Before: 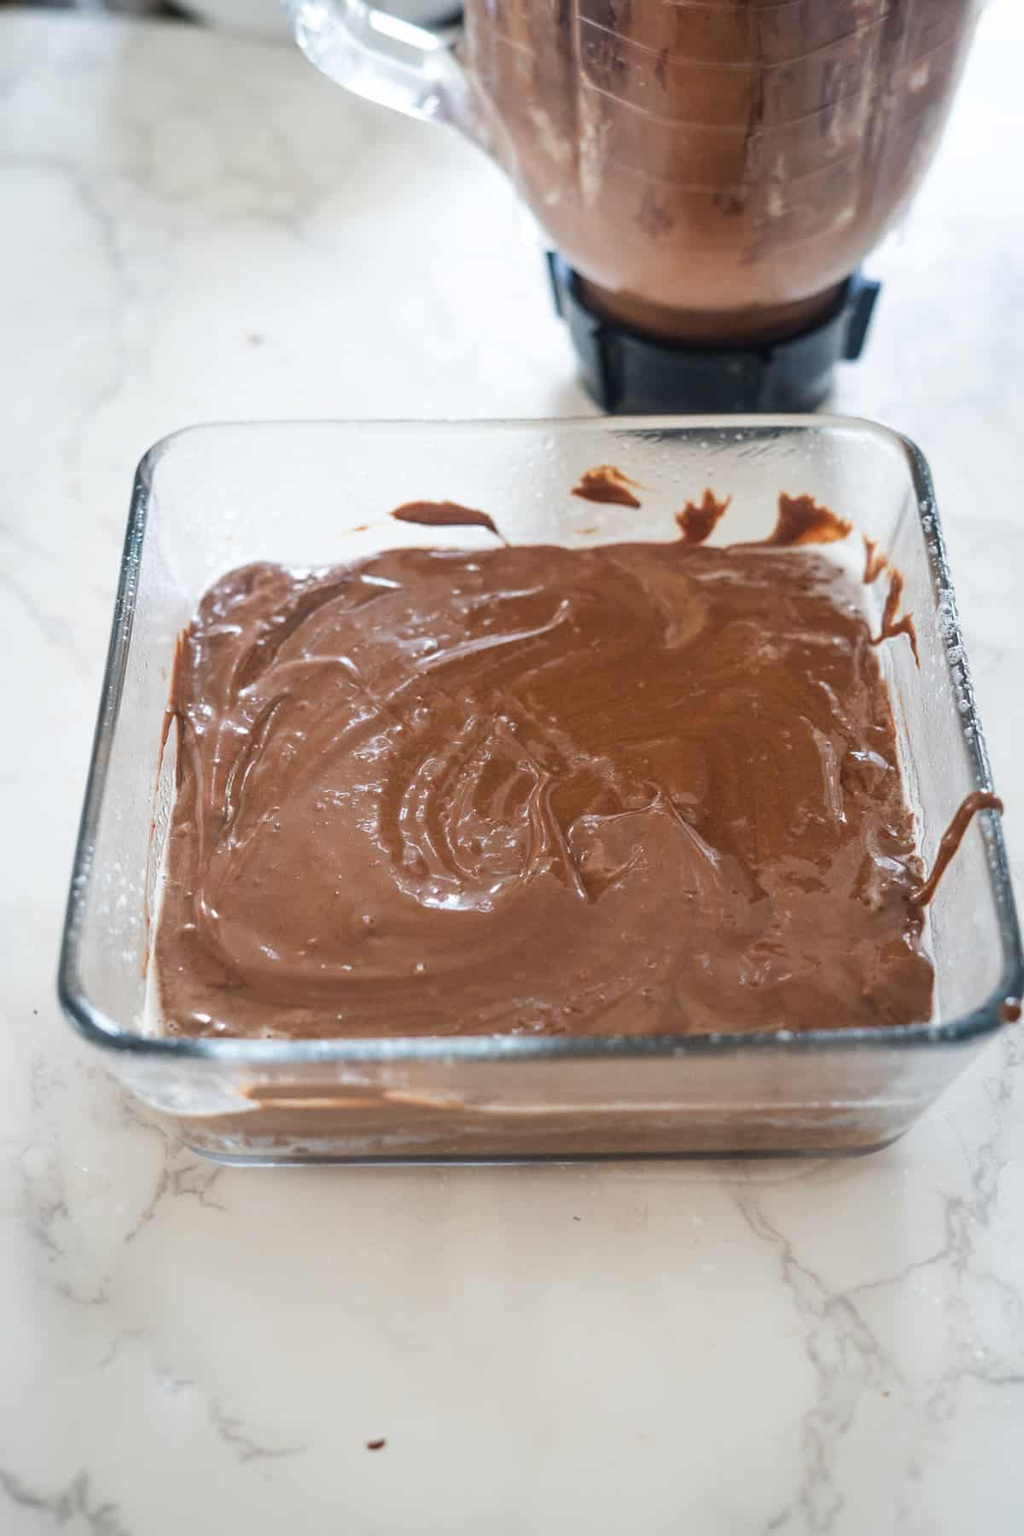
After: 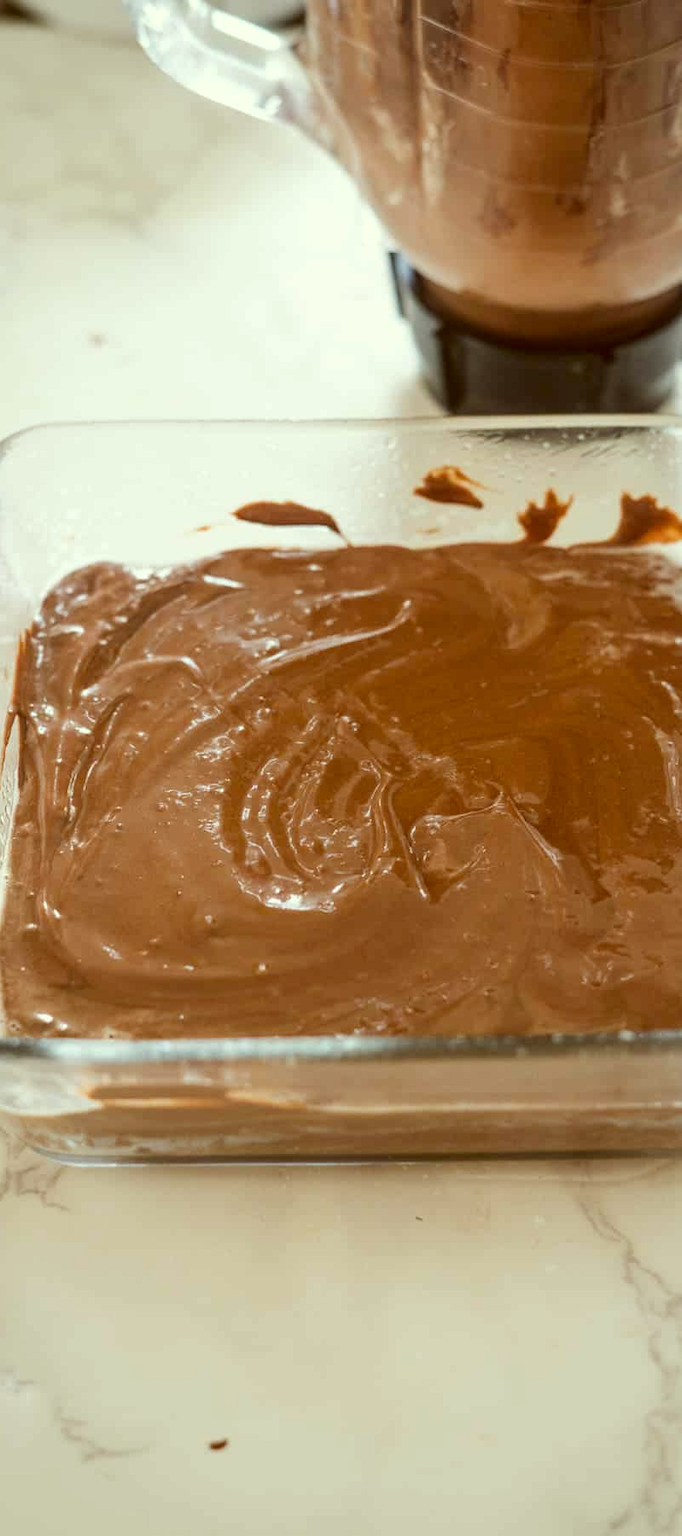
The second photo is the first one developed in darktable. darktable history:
crop and rotate: left 15.446%, right 17.836%
color correction: highlights a* -5.94, highlights b* 9.48, shadows a* 10.12, shadows b* 23.94
